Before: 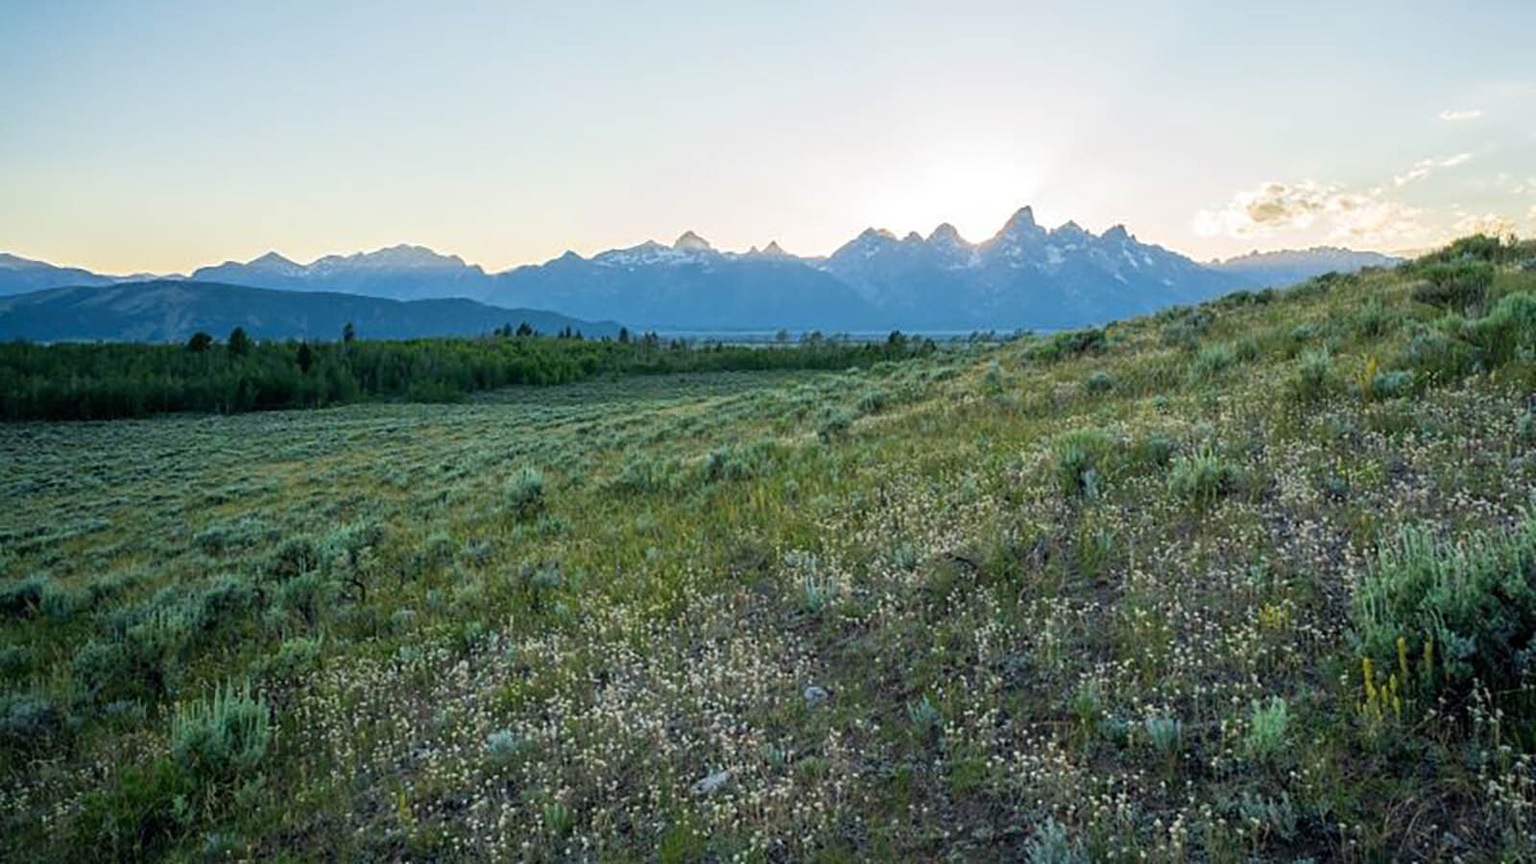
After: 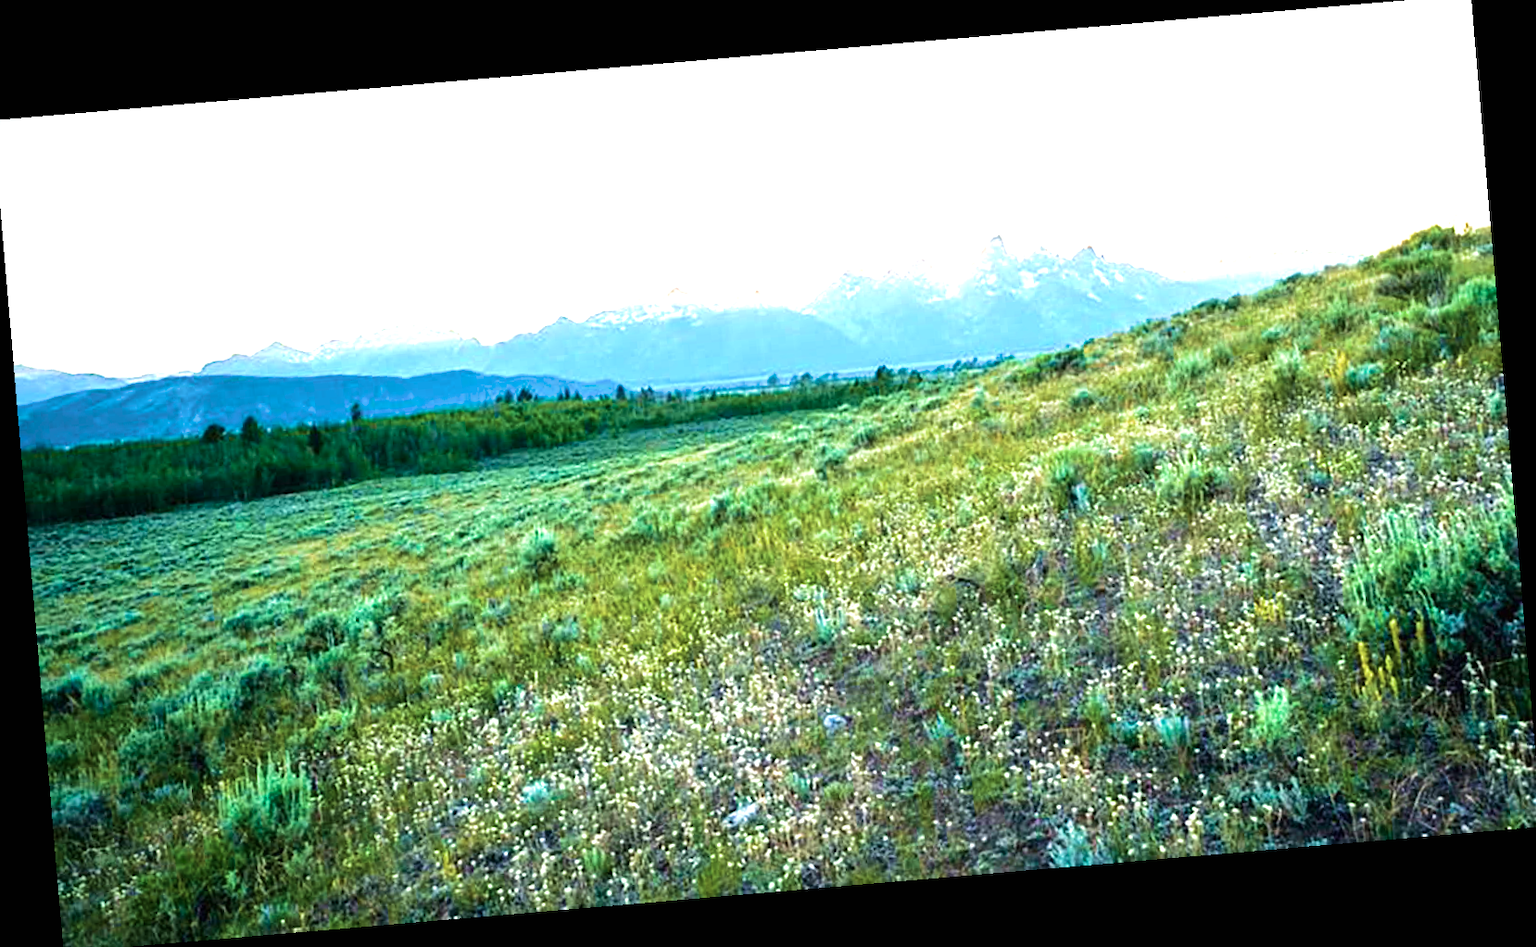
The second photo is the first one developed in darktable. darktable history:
velvia: strength 74%
crop: left 0.434%, top 0.485%, right 0.244%, bottom 0.386%
tone equalizer: -8 EV -0.417 EV, -7 EV -0.389 EV, -6 EV -0.333 EV, -5 EV -0.222 EV, -3 EV 0.222 EV, -2 EV 0.333 EV, -1 EV 0.389 EV, +0 EV 0.417 EV, edges refinement/feathering 500, mask exposure compensation -1.57 EV, preserve details no
exposure: black level correction 0, exposure 1.2 EV, compensate exposure bias true, compensate highlight preservation false
rotate and perspective: rotation -4.86°, automatic cropping off
